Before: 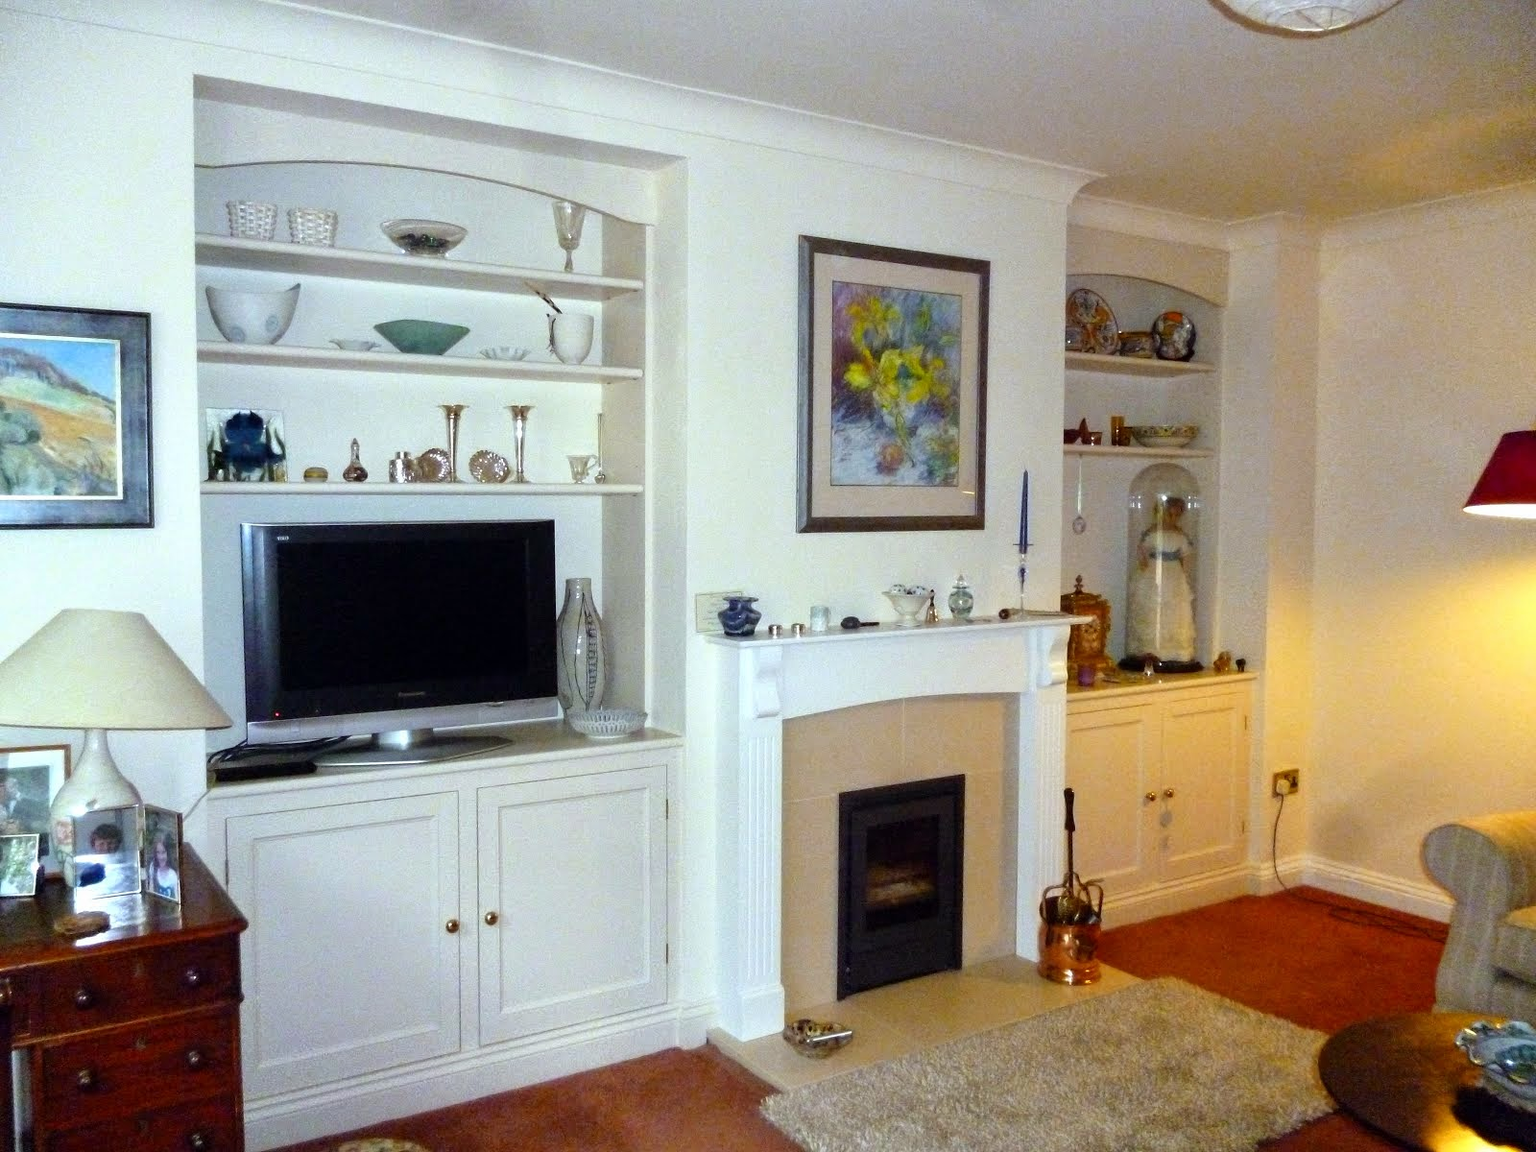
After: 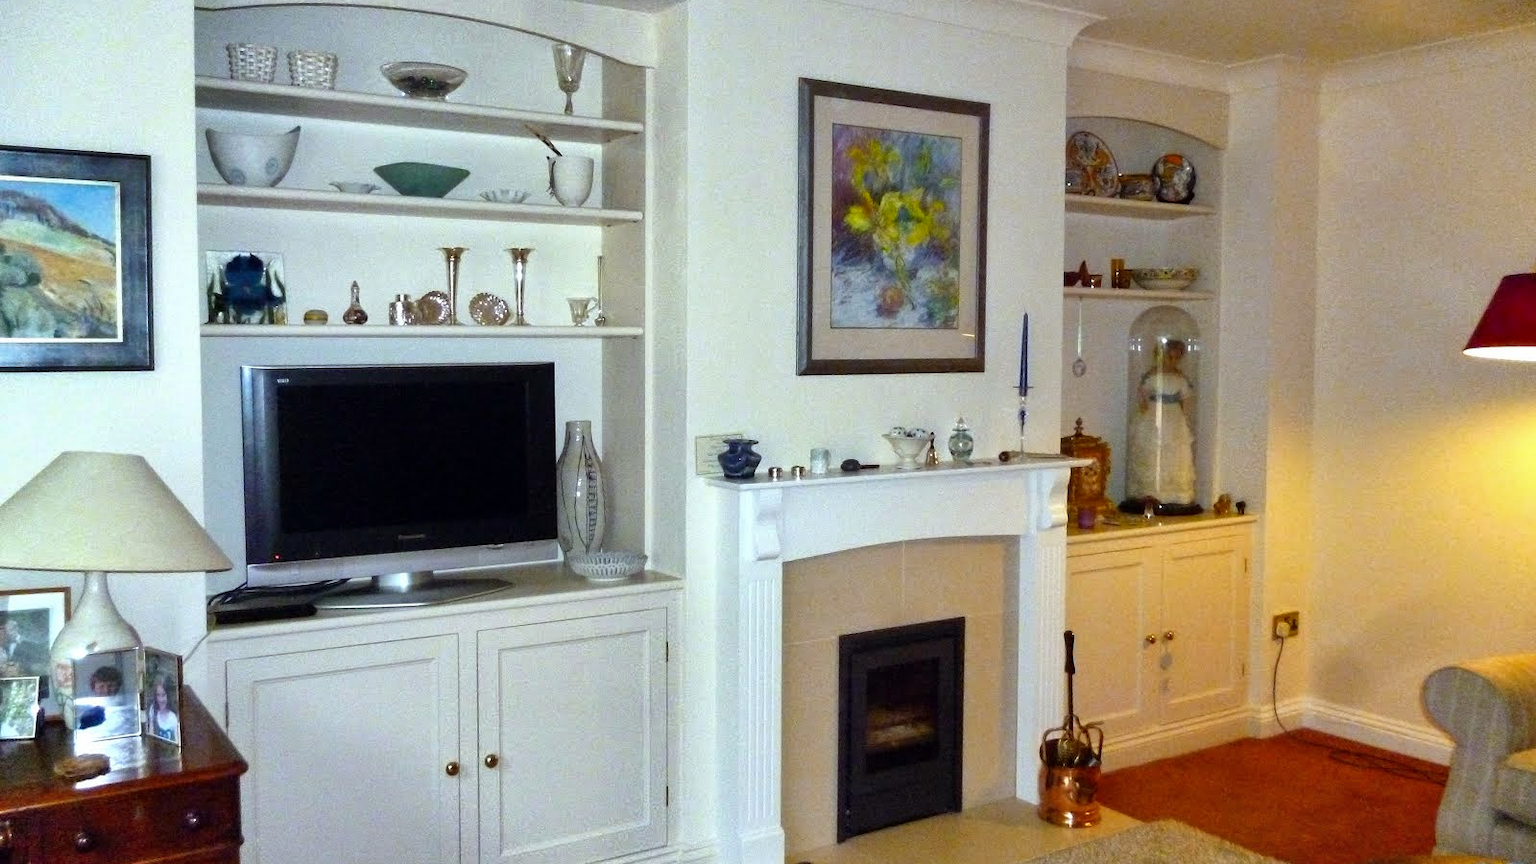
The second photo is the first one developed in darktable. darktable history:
crop: top 13.716%, bottom 11.205%
shadows and highlights: shadows 53.14, soften with gaussian
